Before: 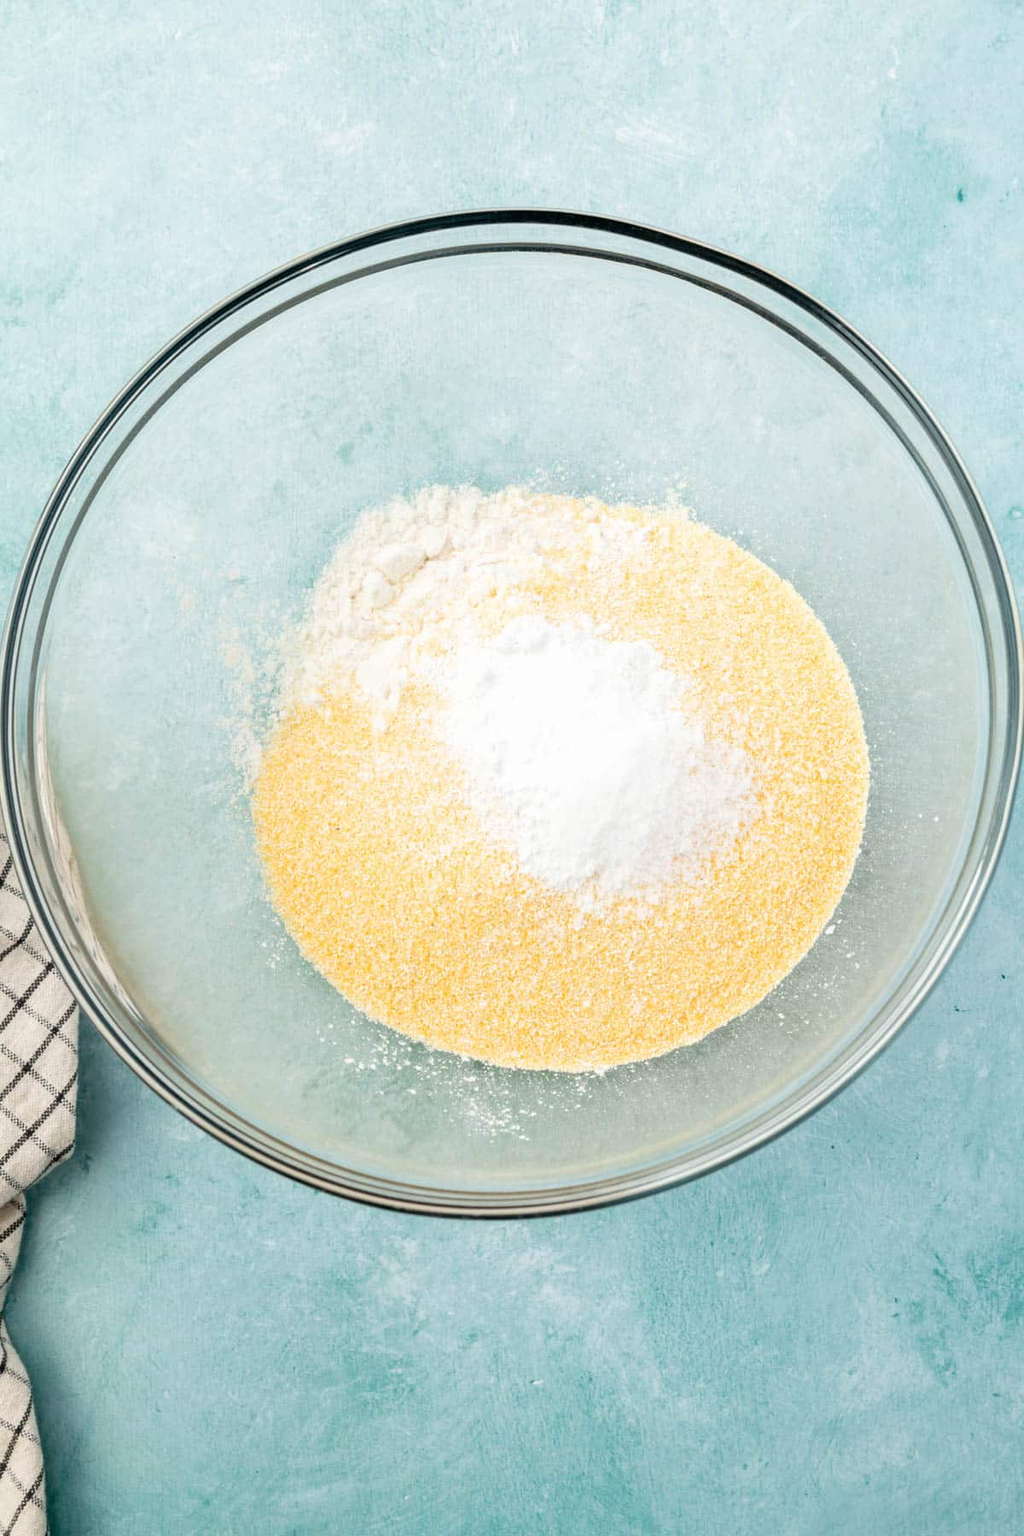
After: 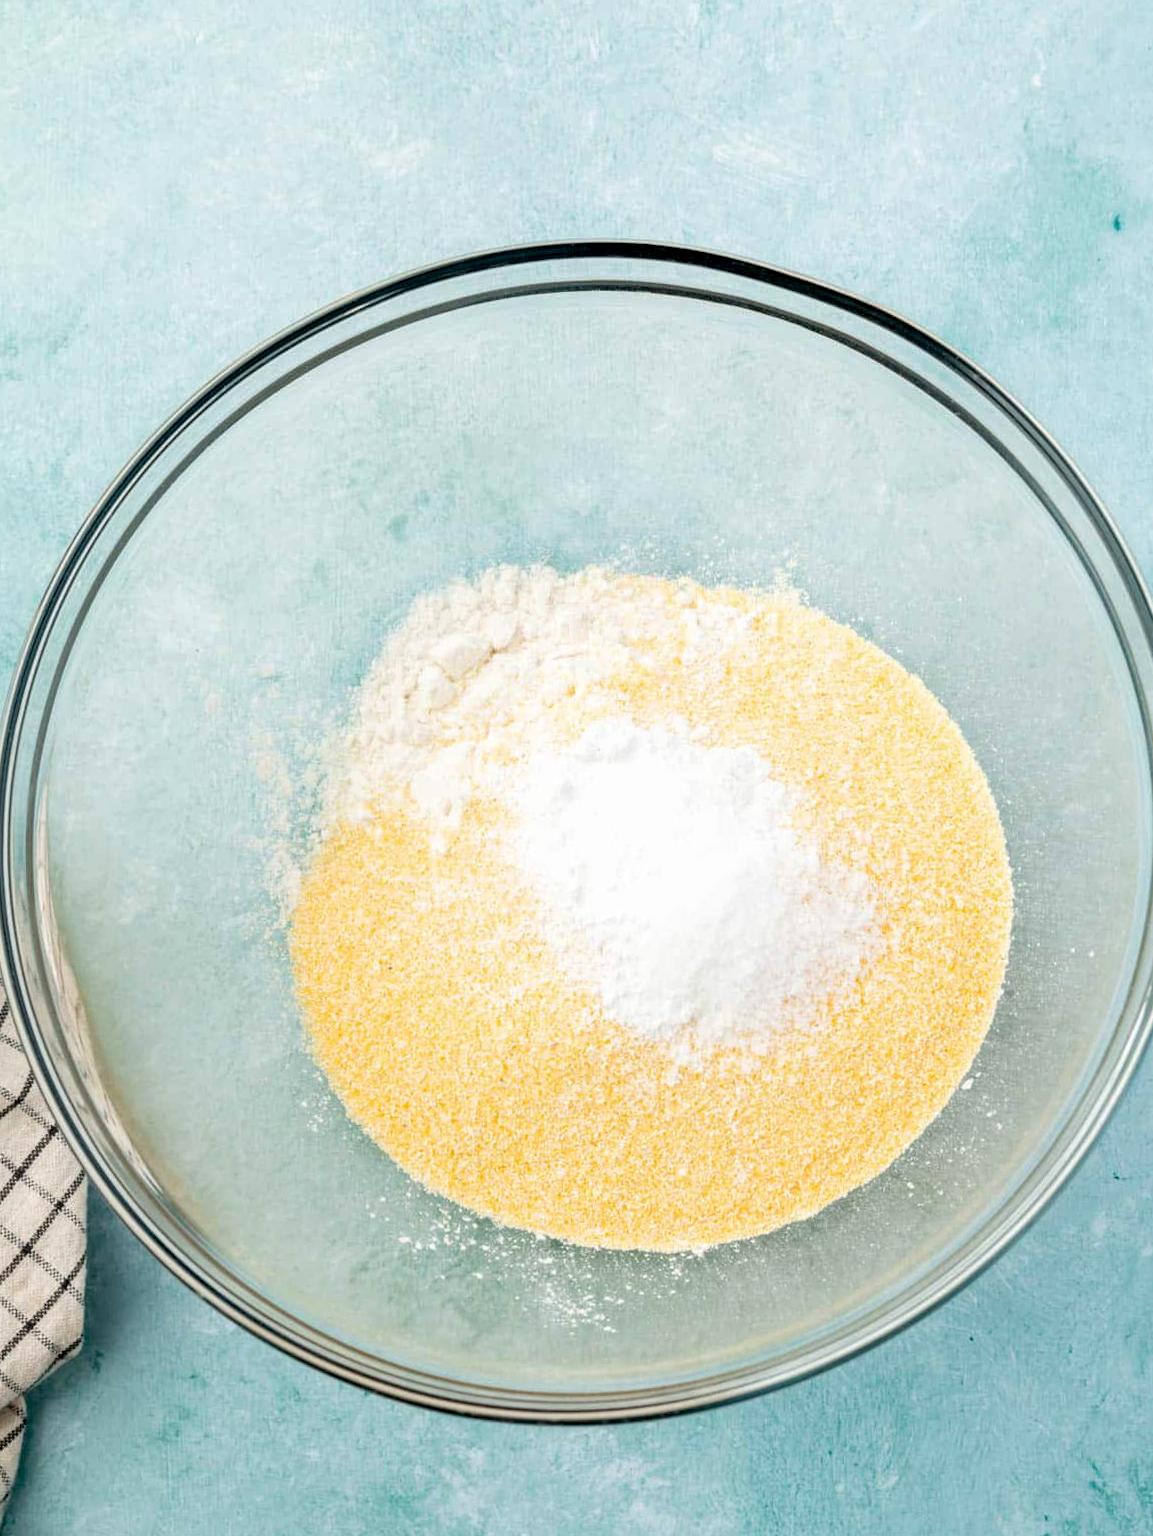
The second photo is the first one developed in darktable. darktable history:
crop and rotate: angle 0.2°, left 0.275%, right 3.127%, bottom 14.18%
haze removal: compatibility mode true, adaptive false
